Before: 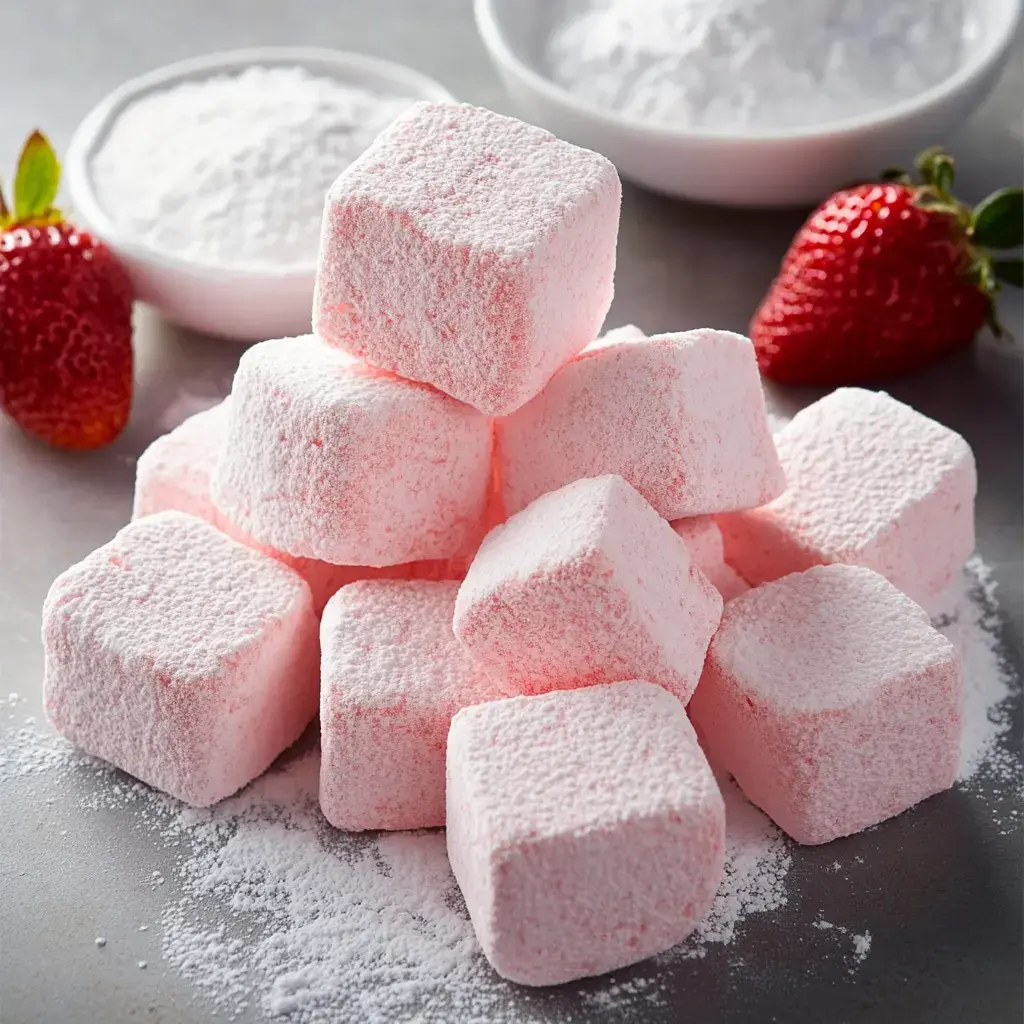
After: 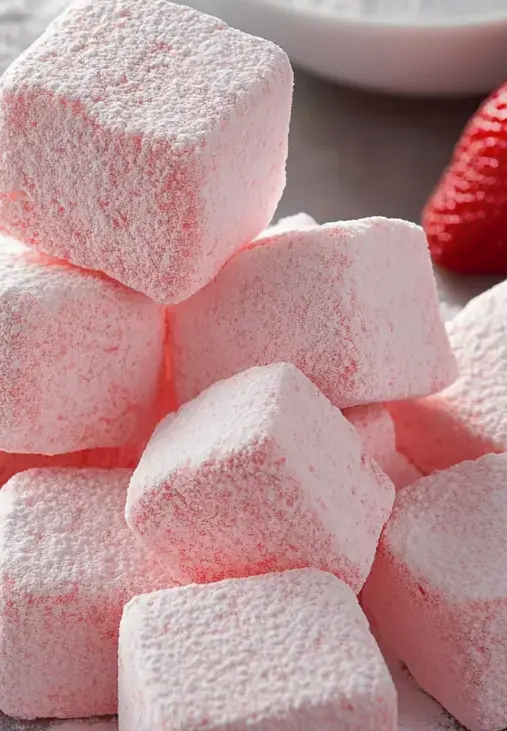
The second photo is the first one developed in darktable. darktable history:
crop: left 32.075%, top 10.976%, right 18.355%, bottom 17.596%
shadows and highlights: on, module defaults
